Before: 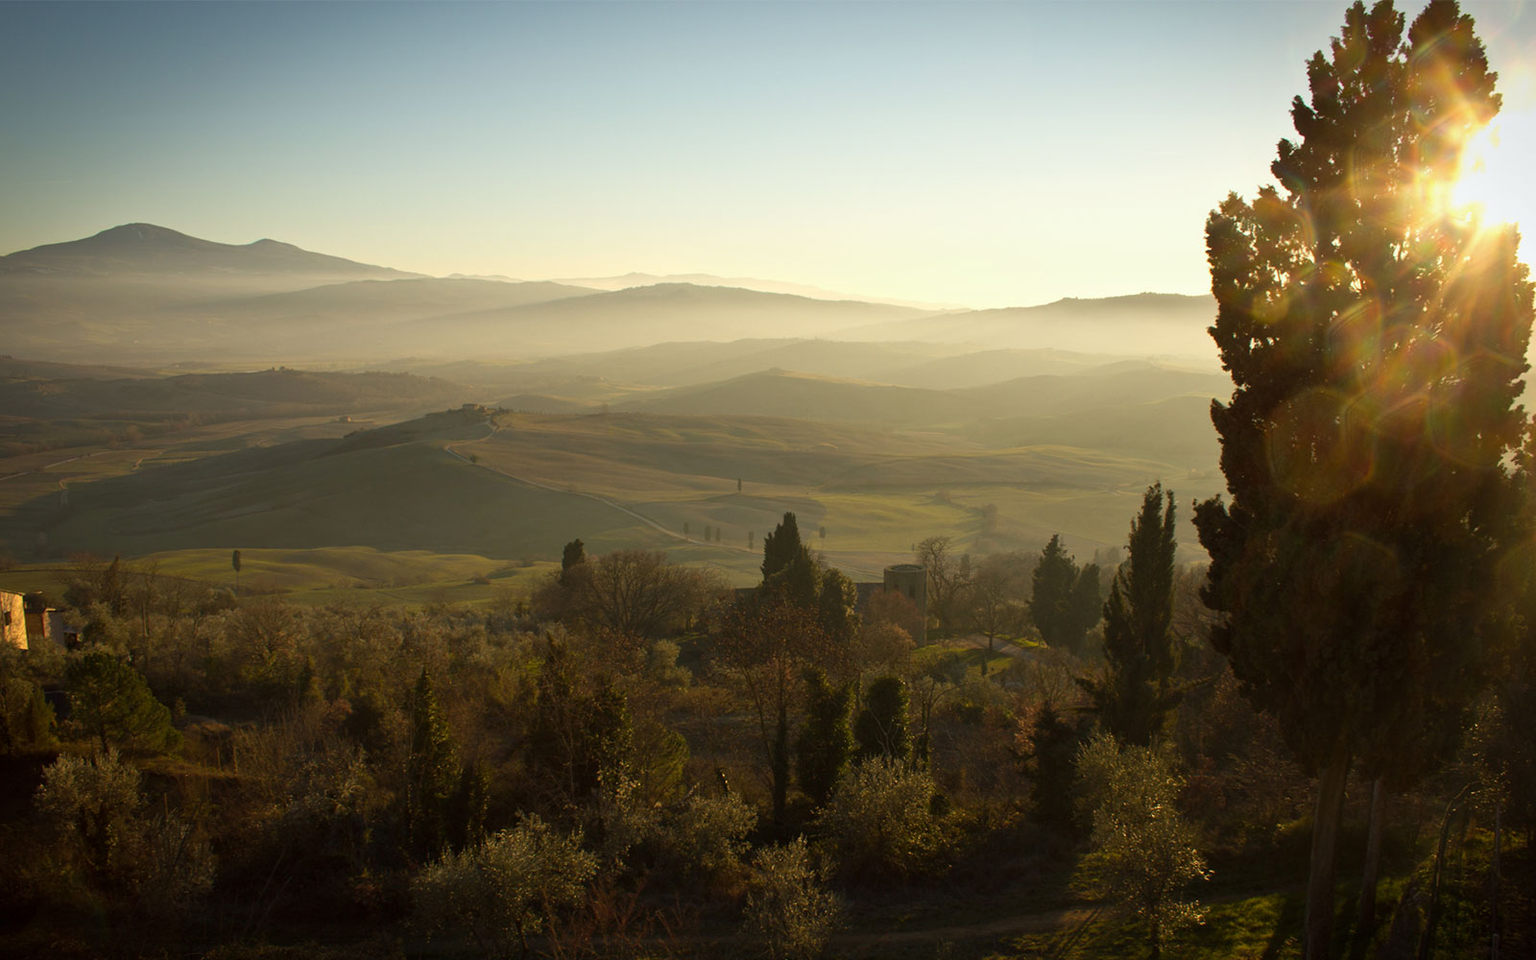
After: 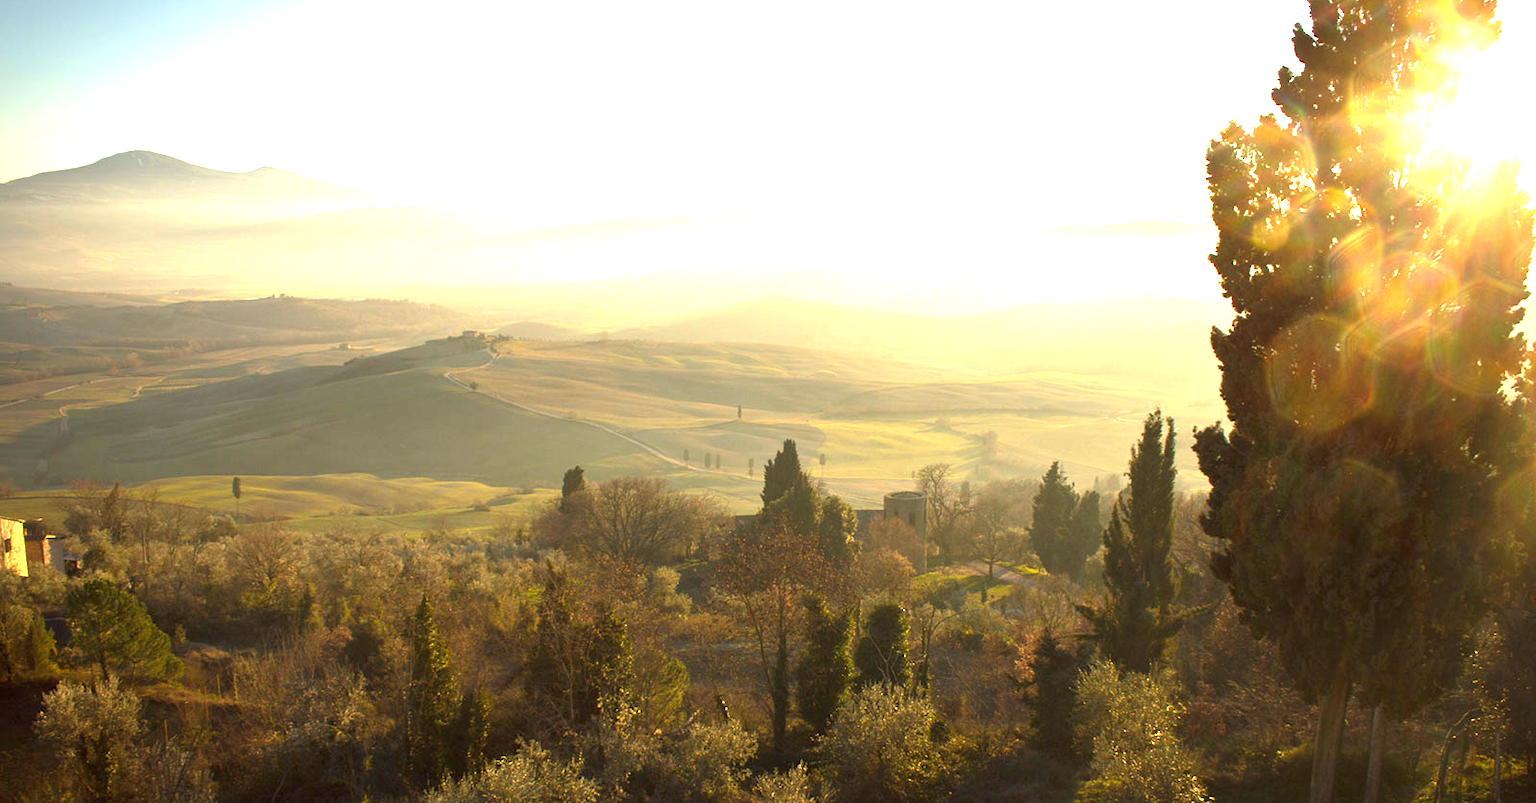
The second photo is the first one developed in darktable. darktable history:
exposure: black level correction 0, exposure 1.9 EV, compensate highlight preservation false
crop: top 7.625%, bottom 8.027%
